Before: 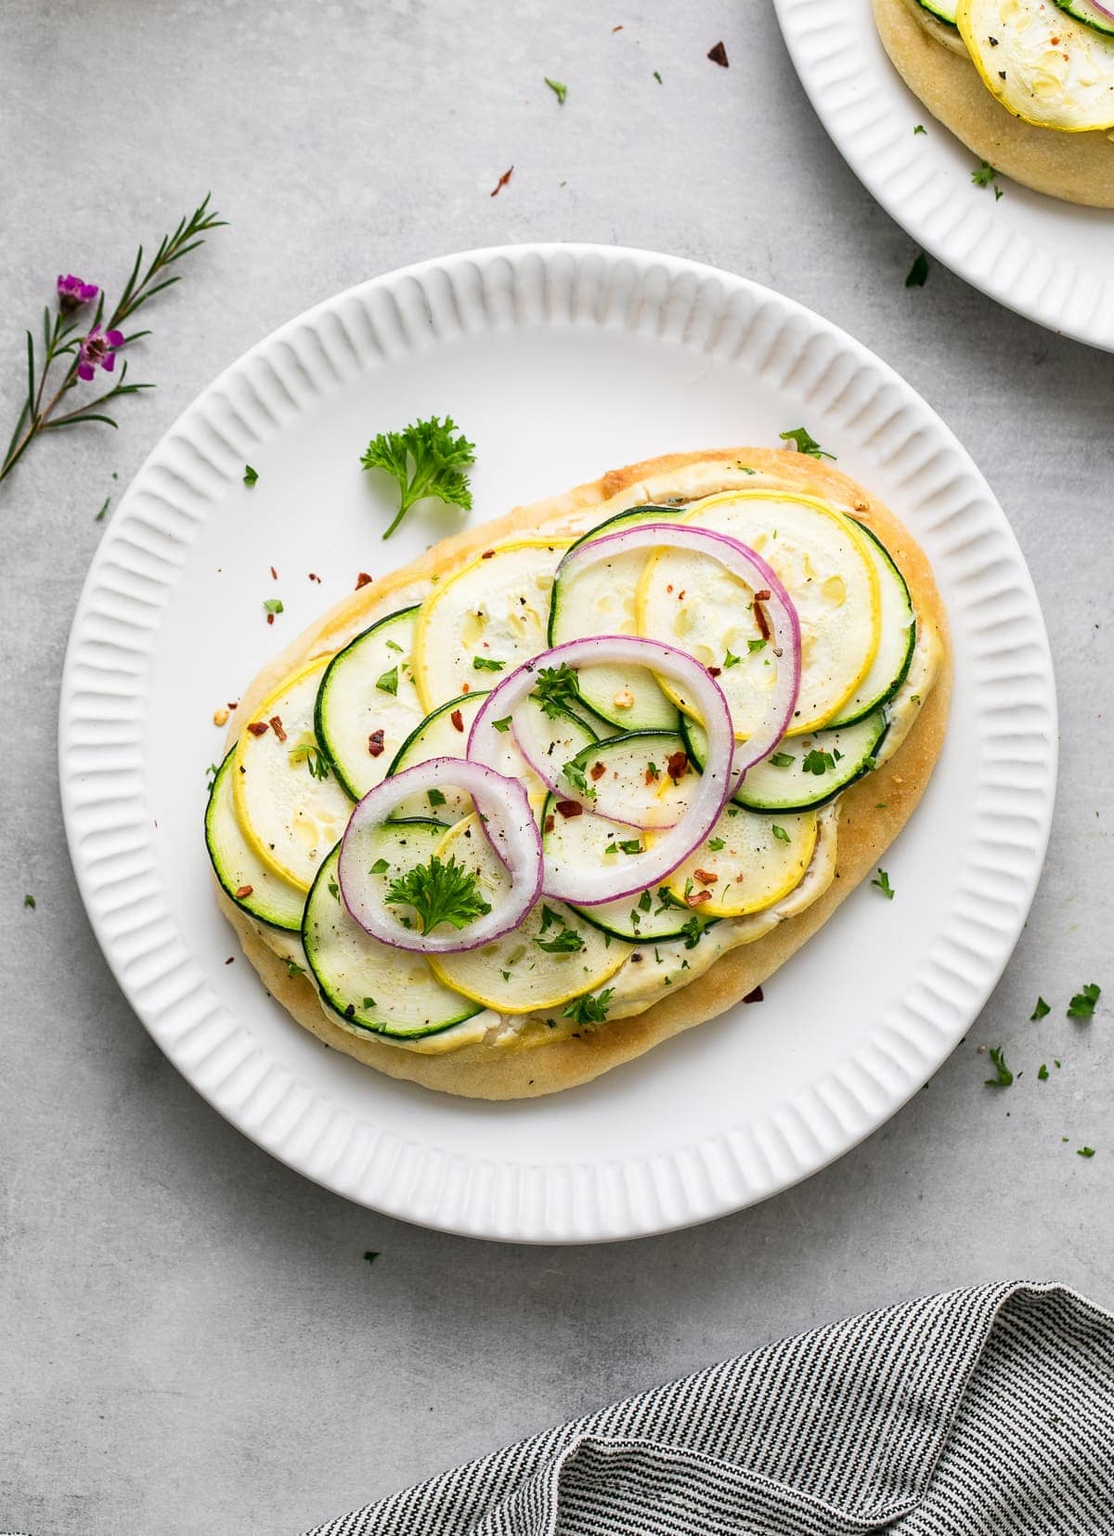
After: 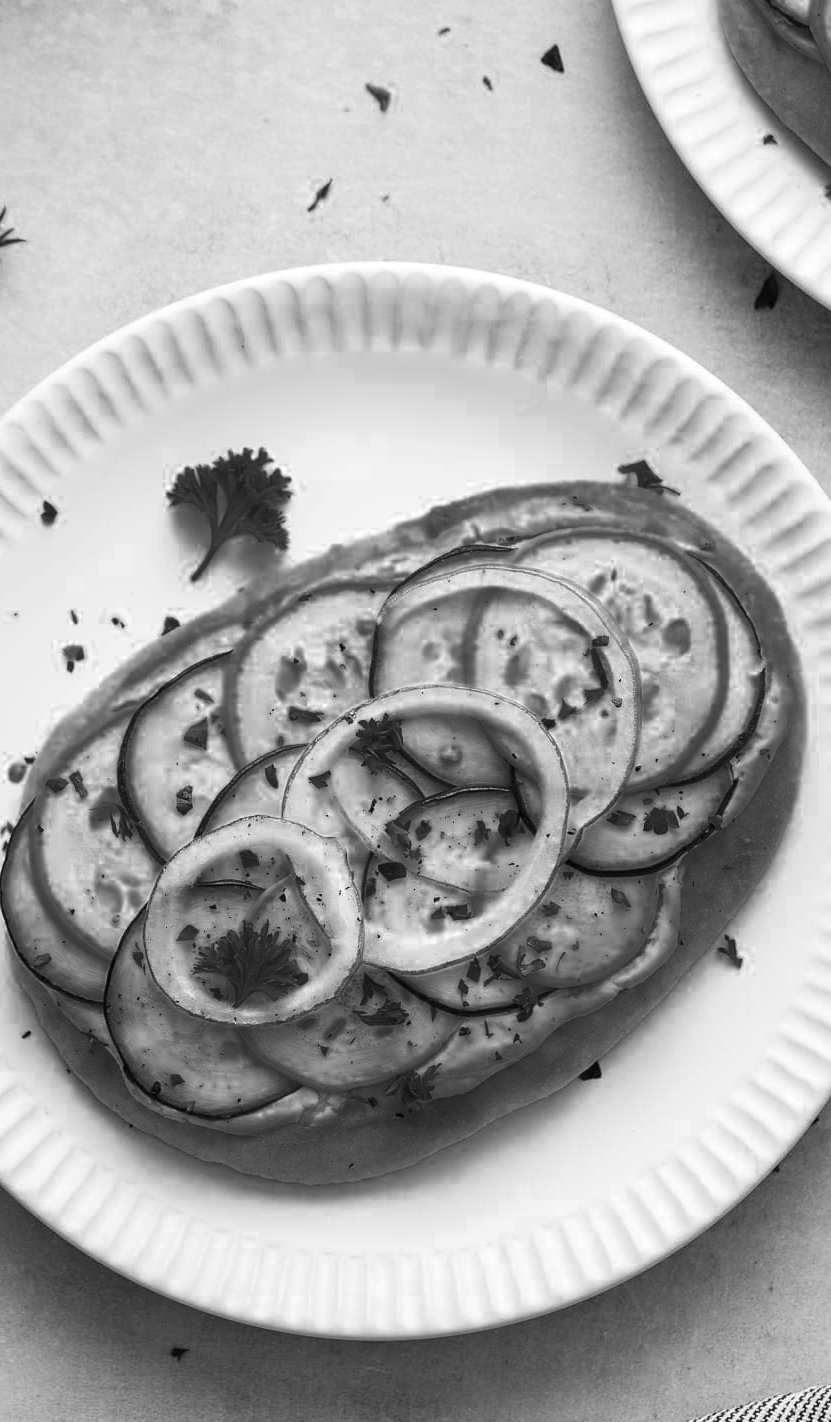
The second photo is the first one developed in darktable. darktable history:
crop: left 18.479%, right 12.2%, bottom 13.971%
color zones: curves: ch0 [(0.287, 0.048) (0.493, 0.484) (0.737, 0.816)]; ch1 [(0, 0) (0.143, 0) (0.286, 0) (0.429, 0) (0.571, 0) (0.714, 0) (0.857, 0)]
white balance: emerald 1
